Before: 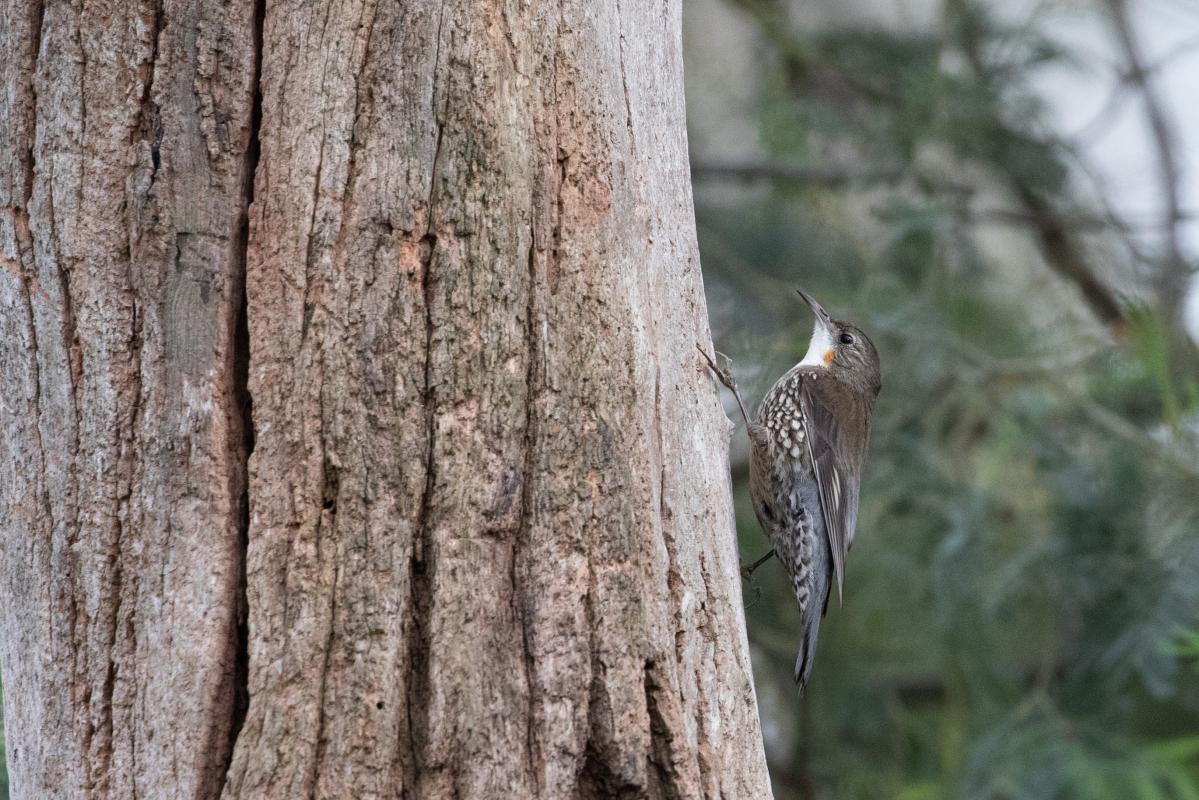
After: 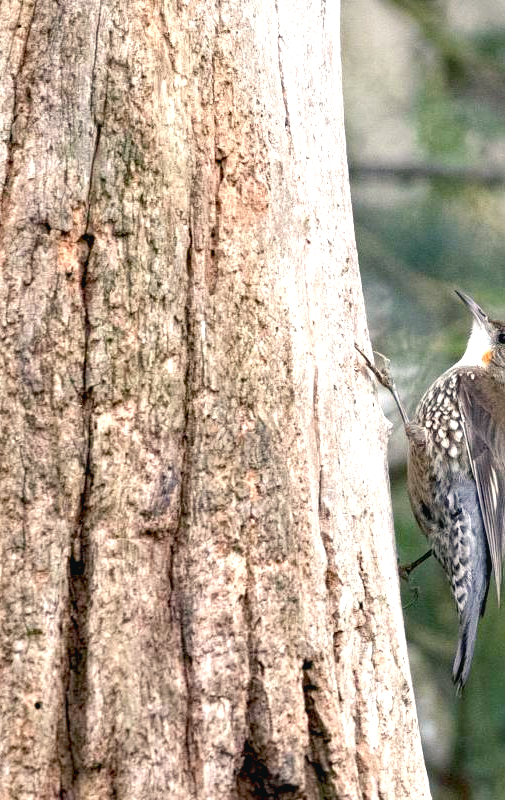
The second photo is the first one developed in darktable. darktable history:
local contrast: highlights 100%, shadows 100%, detail 120%, midtone range 0.2
crop: left 28.583%, right 29.231%
contrast brightness saturation: saturation -0.05
exposure: black level correction 0.01, exposure 1 EV, compensate highlight preservation false
color balance rgb: shadows lift › chroma 2%, shadows lift › hue 219.6°, power › hue 313.2°, highlights gain › chroma 3%, highlights gain › hue 75.6°, global offset › luminance 0.5%, perceptual saturation grading › global saturation 15.33%, perceptual saturation grading › highlights -19.33%, perceptual saturation grading › shadows 20%, global vibrance 20%
